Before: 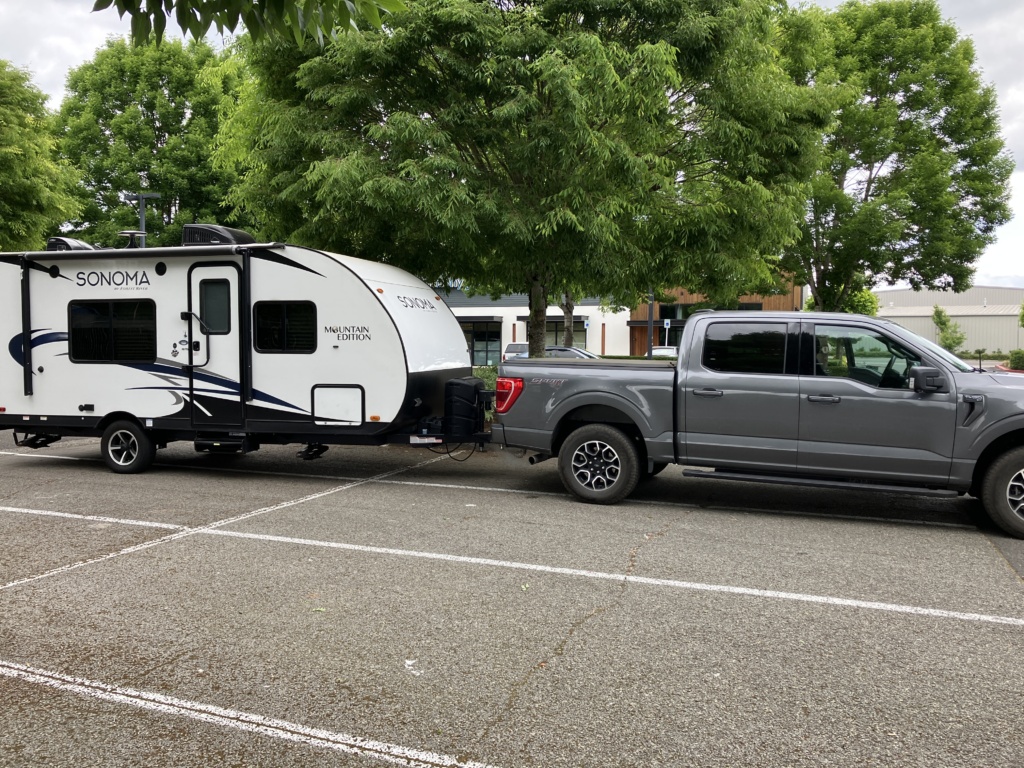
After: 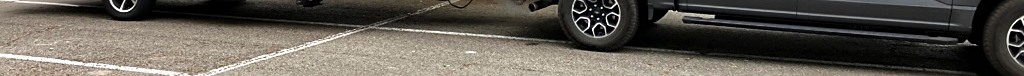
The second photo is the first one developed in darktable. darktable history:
local contrast: mode bilateral grid, contrast 28, coarseness 16, detail 115%, midtone range 0.2
tone curve: curves: ch0 [(0, 0) (0.003, 0.002) (0.011, 0.009) (0.025, 0.02) (0.044, 0.036) (0.069, 0.057) (0.1, 0.081) (0.136, 0.115) (0.177, 0.153) (0.224, 0.202) (0.277, 0.264) (0.335, 0.333) (0.399, 0.409) (0.468, 0.491) (0.543, 0.58) (0.623, 0.675) (0.709, 0.777) (0.801, 0.88) (0.898, 0.98) (1, 1)], preserve colors none
sharpen: on, module defaults
crop and rotate: top 59.084%, bottom 30.916%
